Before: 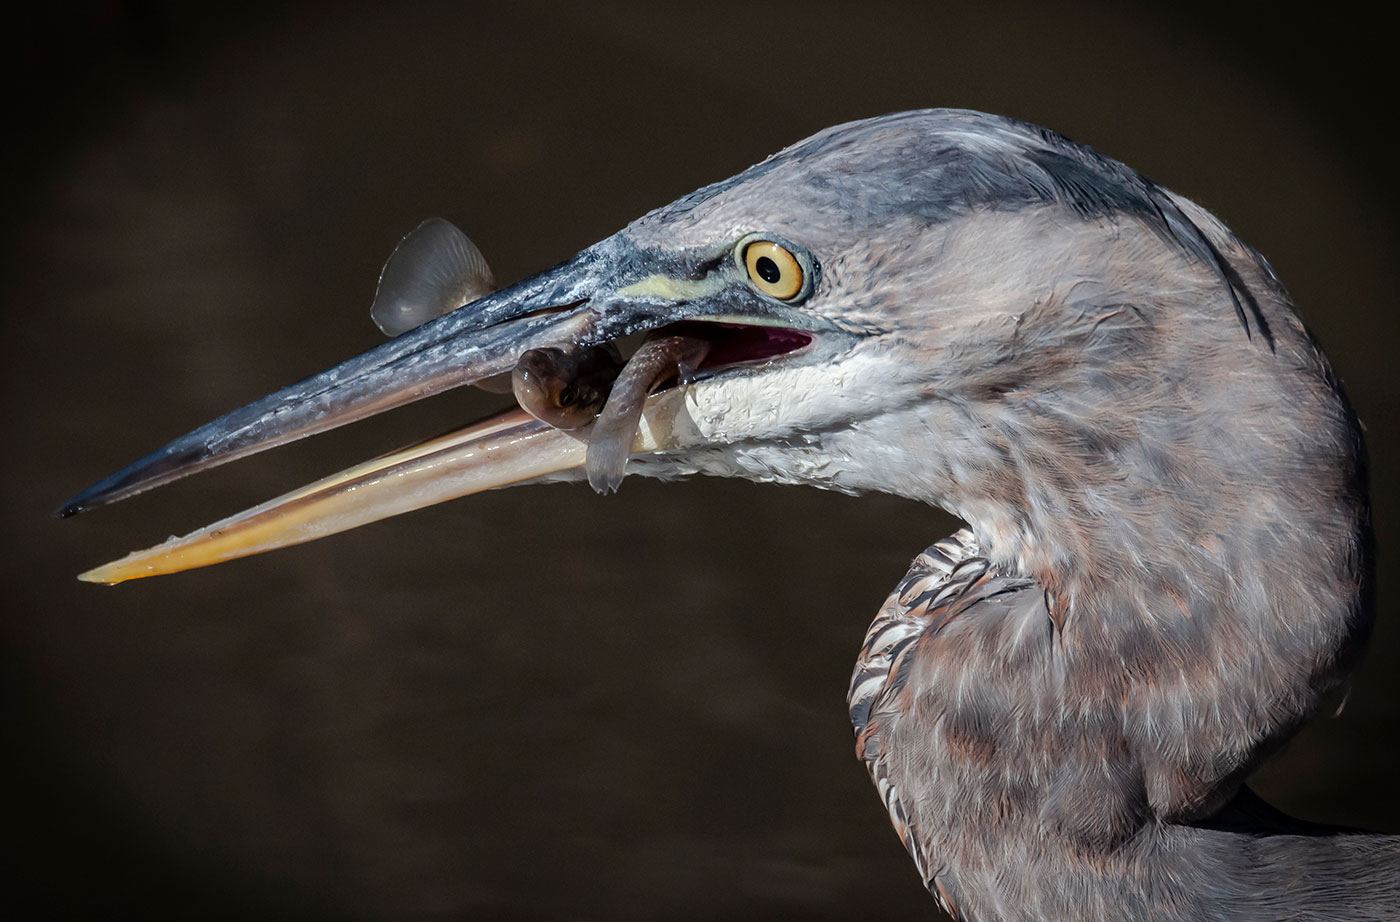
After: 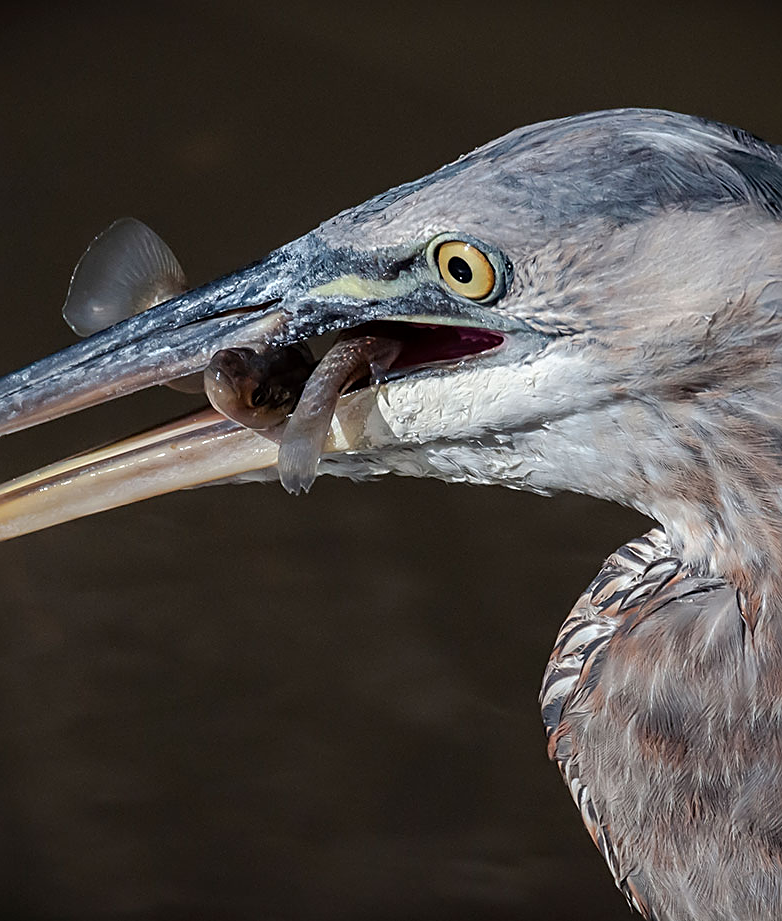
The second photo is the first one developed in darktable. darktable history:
sharpen: on, module defaults
crop: left 22.005%, right 22.117%, bottom 0.009%
